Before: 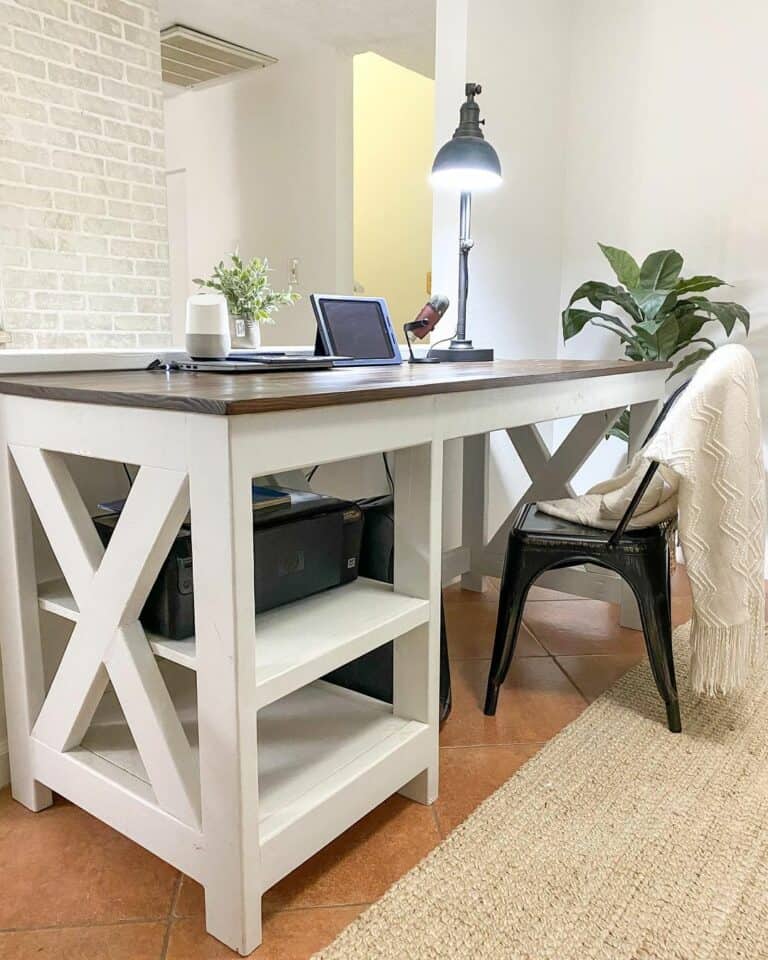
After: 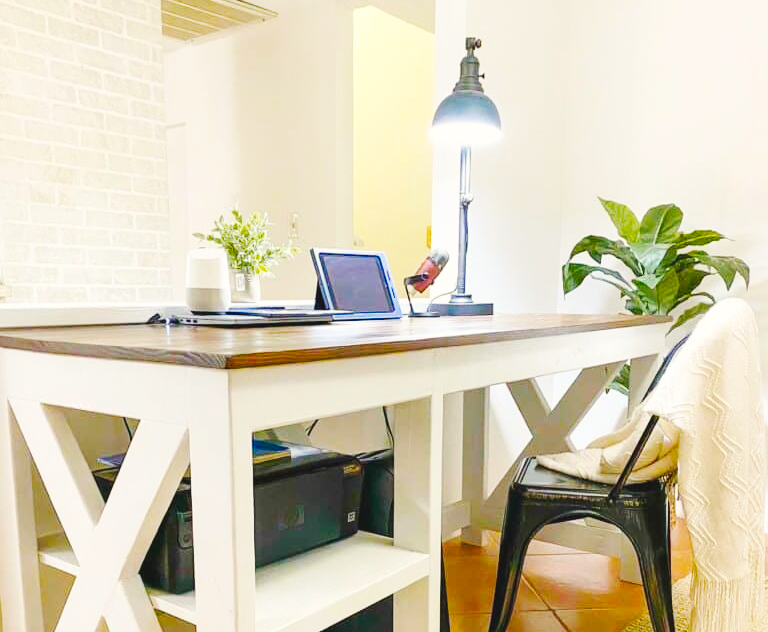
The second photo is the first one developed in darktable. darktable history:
crop and rotate: top 4.814%, bottom 29.337%
color balance rgb: highlights gain › chroma 2.97%, highlights gain › hue 78.69°, perceptual saturation grading › global saturation 24.179%, perceptual saturation grading › highlights -23.882%, perceptual saturation grading › mid-tones 23.808%, perceptual saturation grading › shadows 40.429%, global vibrance 50.07%
base curve: curves: ch0 [(0, 0.007) (0.028, 0.063) (0.121, 0.311) (0.46, 0.743) (0.859, 0.957) (1, 1)], preserve colors none
